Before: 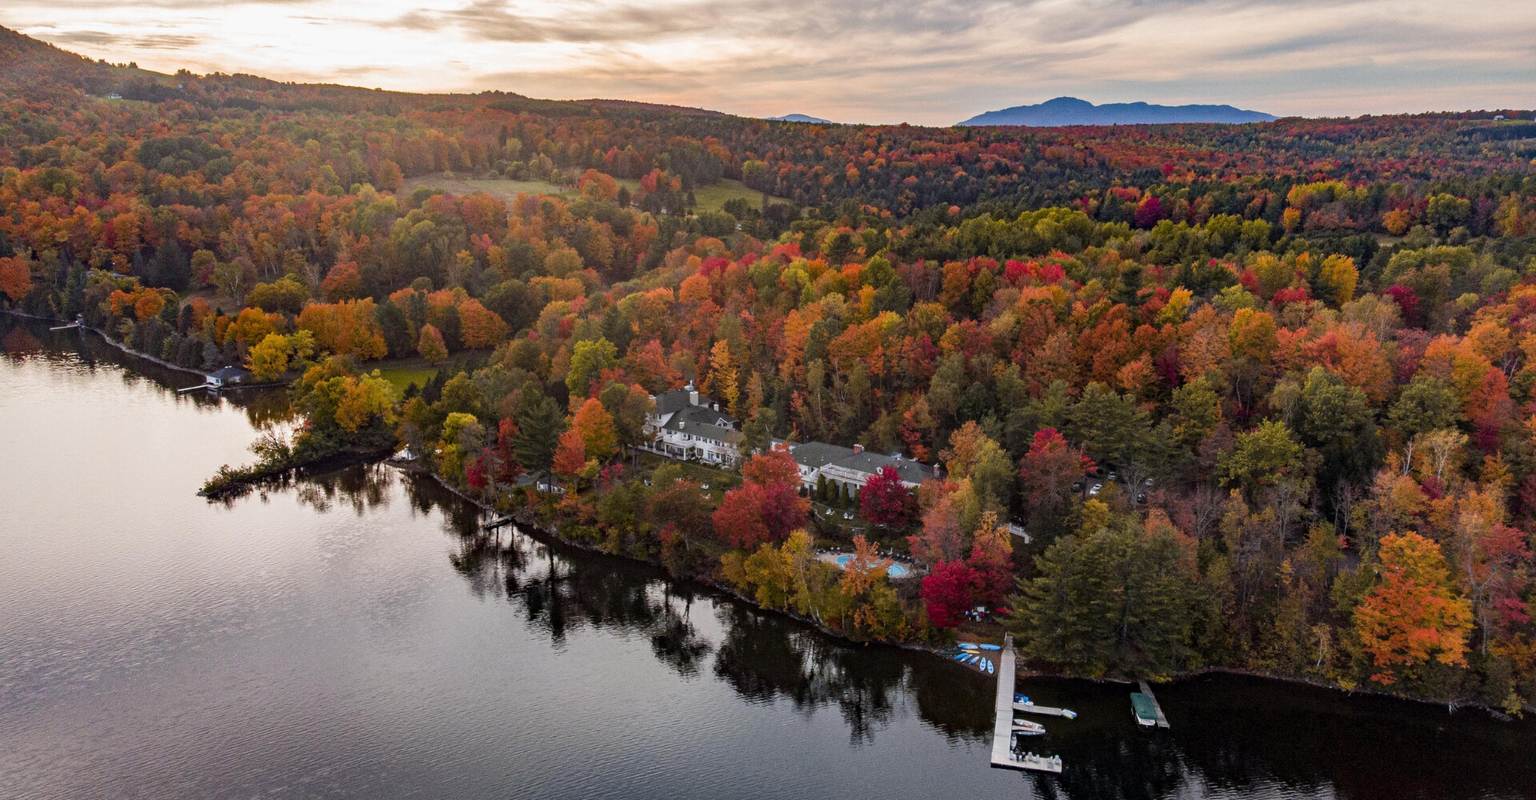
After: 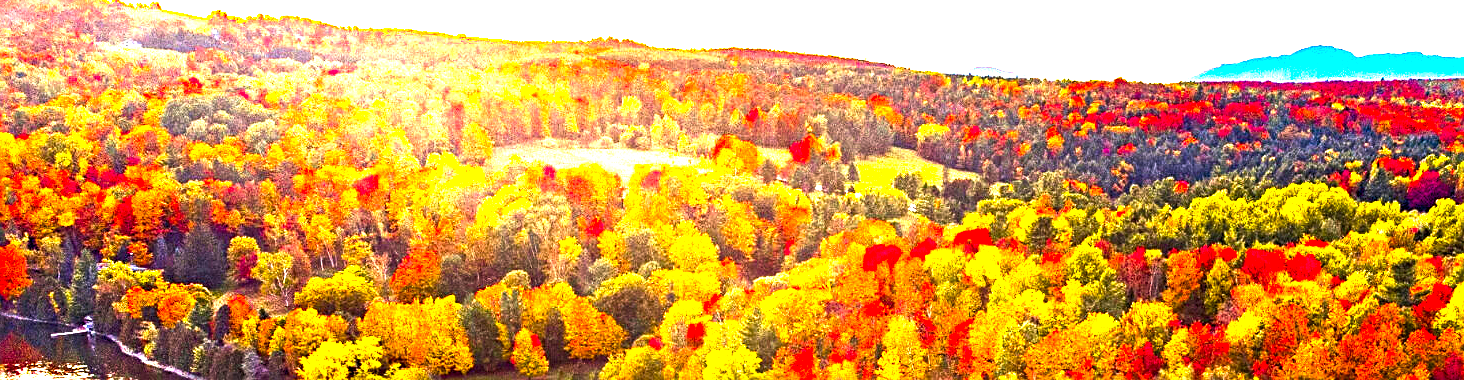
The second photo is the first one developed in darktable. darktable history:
crop: left 0.579%, top 7.627%, right 23.167%, bottom 54.275%
color balance rgb: linear chroma grading › global chroma 10%, perceptual saturation grading › global saturation 40%, perceptual brilliance grading › global brilliance 30%, global vibrance 20%
exposure: exposure 1.25 EV, compensate exposure bias true, compensate highlight preservation false
sharpen: on, module defaults
tone equalizer: -8 EV -0.75 EV, -7 EV -0.7 EV, -6 EV -0.6 EV, -5 EV -0.4 EV, -3 EV 0.4 EV, -2 EV 0.6 EV, -1 EV 0.7 EV, +0 EV 0.75 EV, edges refinement/feathering 500, mask exposure compensation -1.57 EV, preserve details no
color correction: highlights a* 3.22, highlights b* 1.93, saturation 1.19
color zones: curves: ch0 [(0.004, 0.305) (0.261, 0.623) (0.389, 0.399) (0.708, 0.571) (0.947, 0.34)]; ch1 [(0.025, 0.645) (0.229, 0.584) (0.326, 0.551) (0.484, 0.262) (0.757, 0.643)]
